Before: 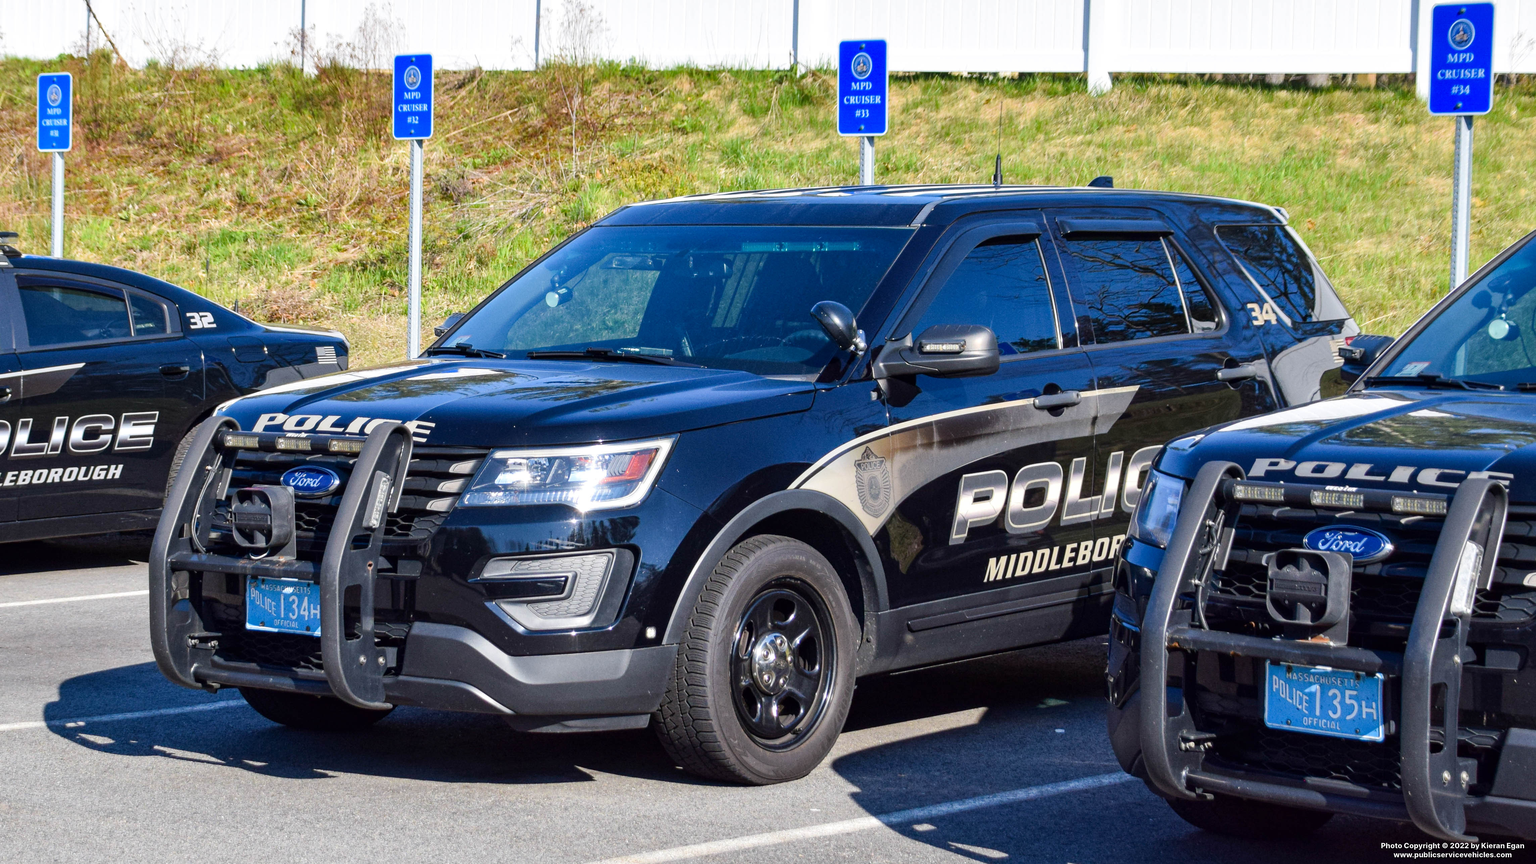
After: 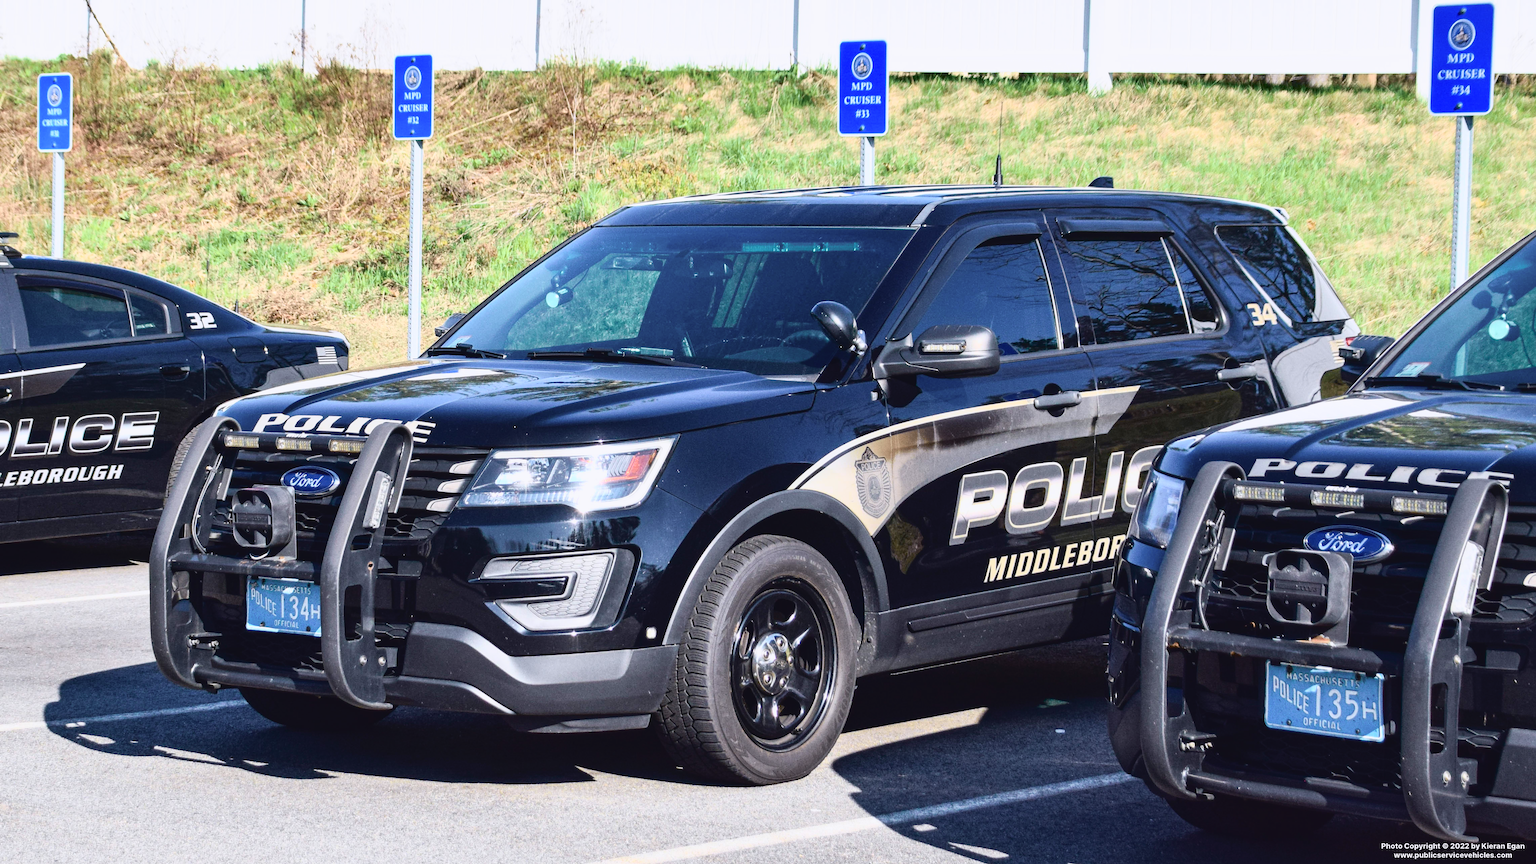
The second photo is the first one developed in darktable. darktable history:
tone curve: curves: ch0 [(0, 0.039) (0.104, 0.094) (0.285, 0.301) (0.673, 0.796) (0.845, 0.932) (0.994, 0.971)]; ch1 [(0, 0) (0.356, 0.385) (0.424, 0.405) (0.498, 0.502) (0.586, 0.57) (0.657, 0.642) (1, 1)]; ch2 [(0, 0) (0.424, 0.438) (0.46, 0.453) (0.515, 0.505) (0.557, 0.57) (0.612, 0.583) (0.722, 0.67) (1, 1)], color space Lab, independent channels, preserve colors none
